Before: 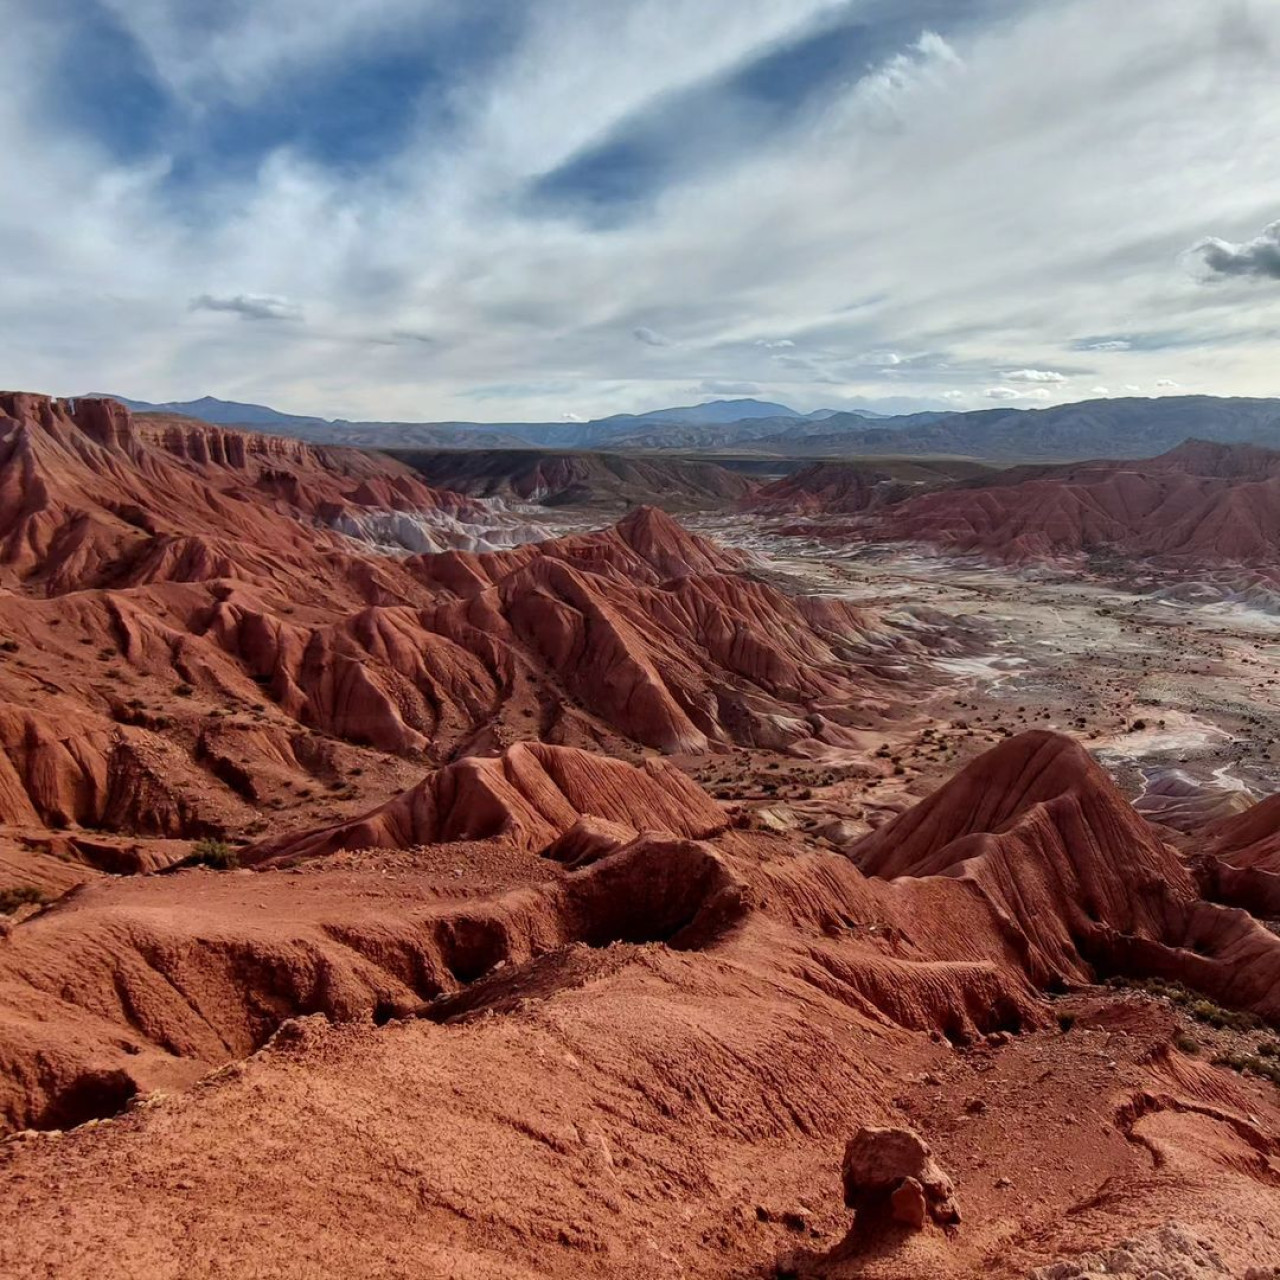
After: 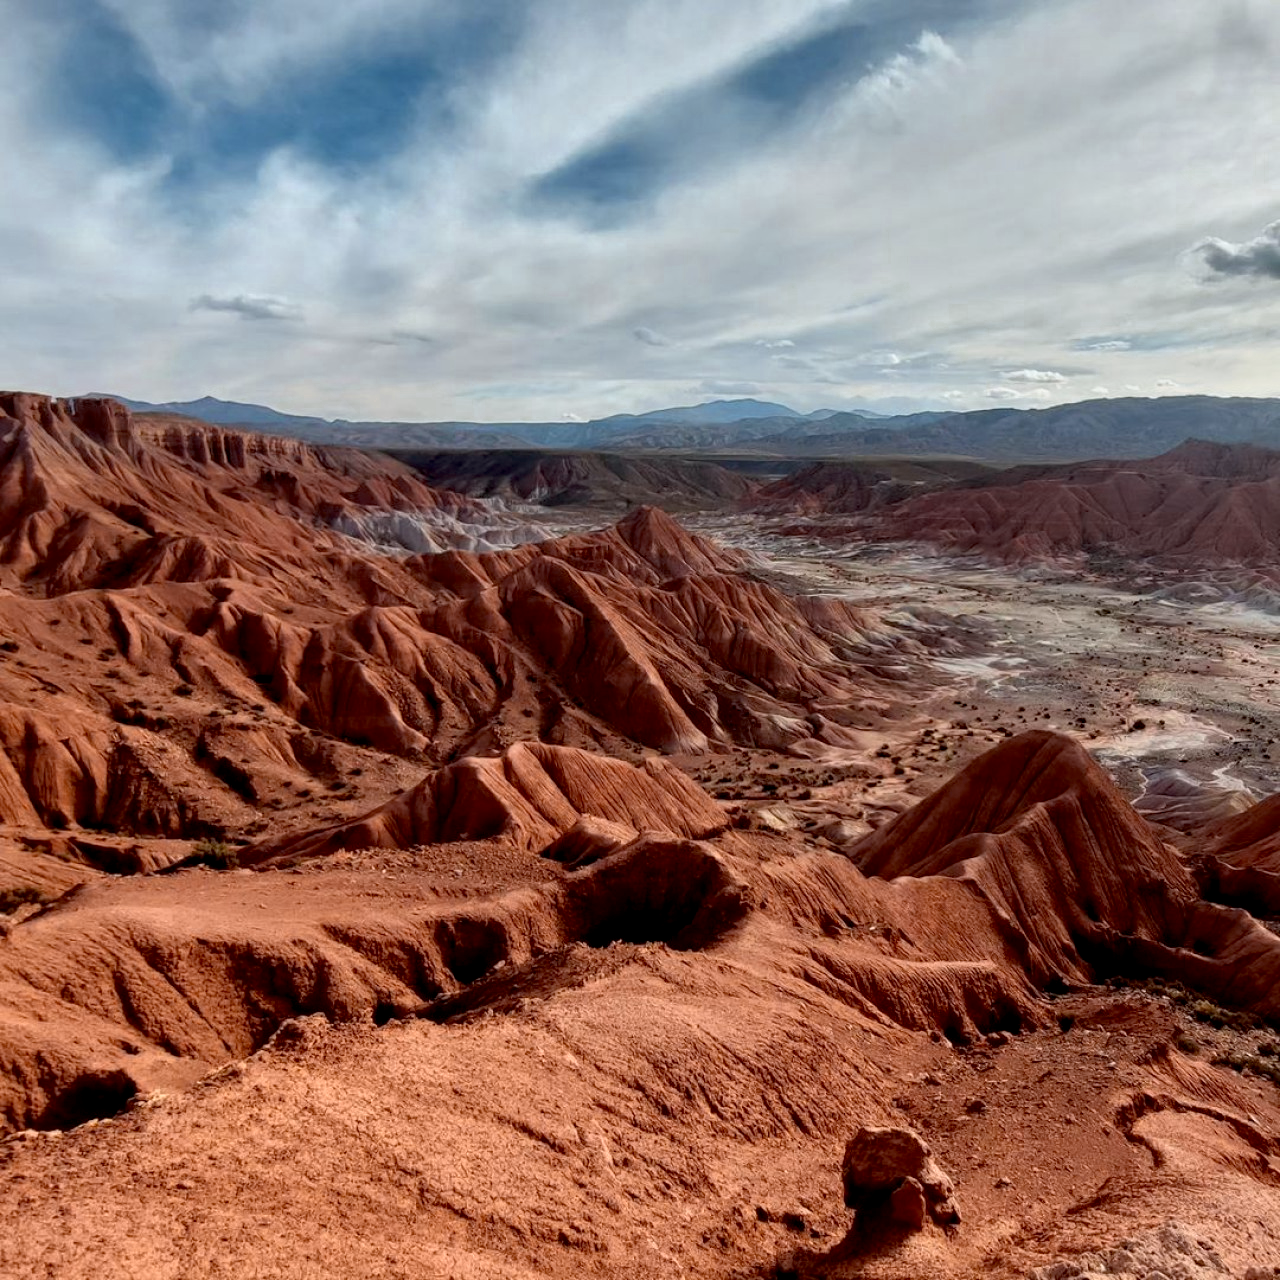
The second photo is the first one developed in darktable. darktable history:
exposure: black level correction 0.009, exposure -0.164 EV, compensate exposure bias true, compensate highlight preservation false
tone equalizer: on, module defaults
color zones: curves: ch0 [(0.018, 0.548) (0.197, 0.654) (0.425, 0.447) (0.605, 0.658) (0.732, 0.579)]; ch1 [(0.105, 0.531) (0.224, 0.531) (0.386, 0.39) (0.618, 0.456) (0.732, 0.456) (0.956, 0.421)]; ch2 [(0.039, 0.583) (0.215, 0.465) (0.399, 0.544) (0.465, 0.548) (0.614, 0.447) (0.724, 0.43) (0.882, 0.623) (0.956, 0.632)]
